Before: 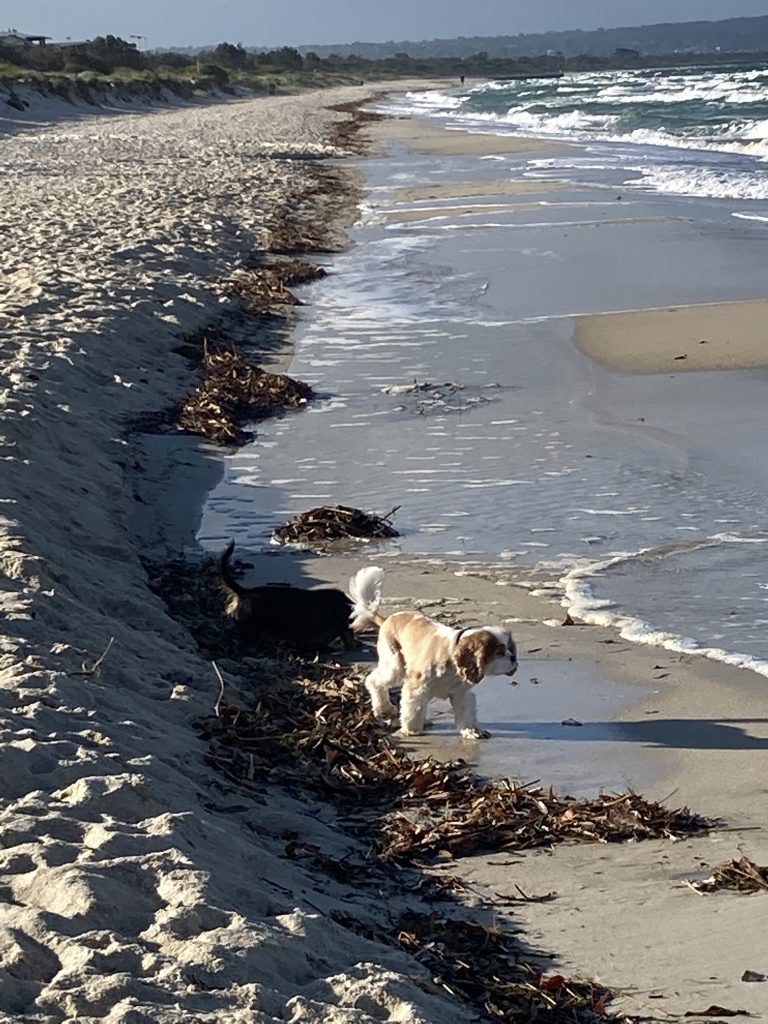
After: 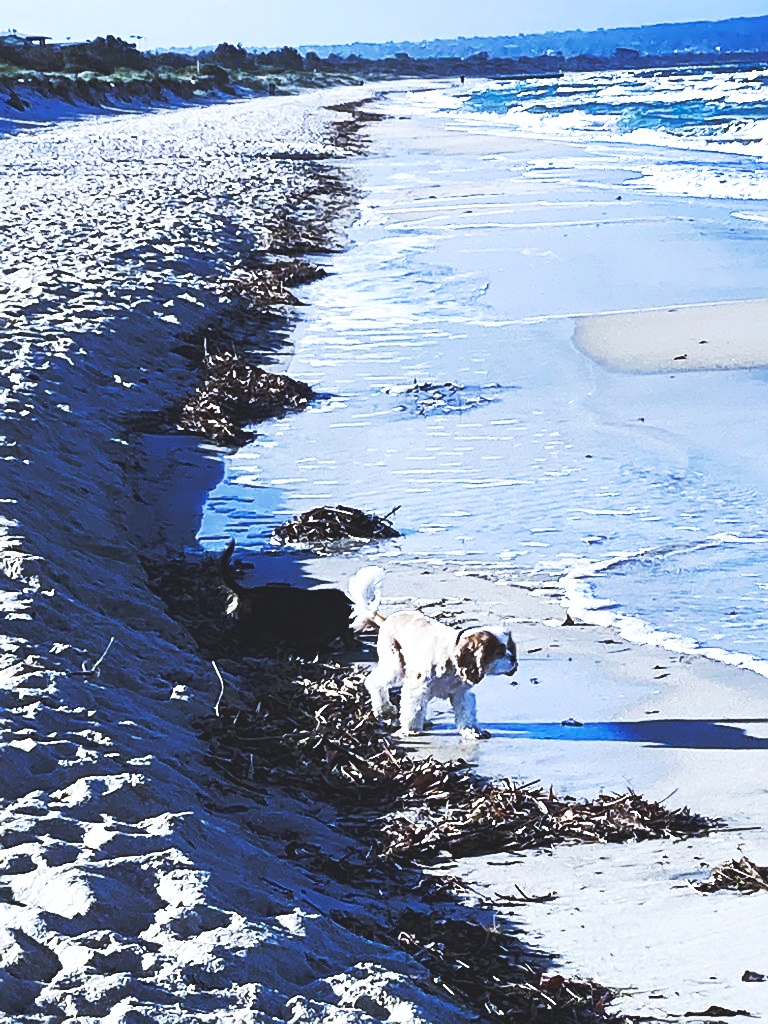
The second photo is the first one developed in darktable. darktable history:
sharpen: on, module defaults
white balance: red 0.871, blue 1.249
base curve: curves: ch0 [(0, 0.015) (0.085, 0.116) (0.134, 0.298) (0.19, 0.545) (0.296, 0.764) (0.599, 0.982) (1, 1)], preserve colors none
